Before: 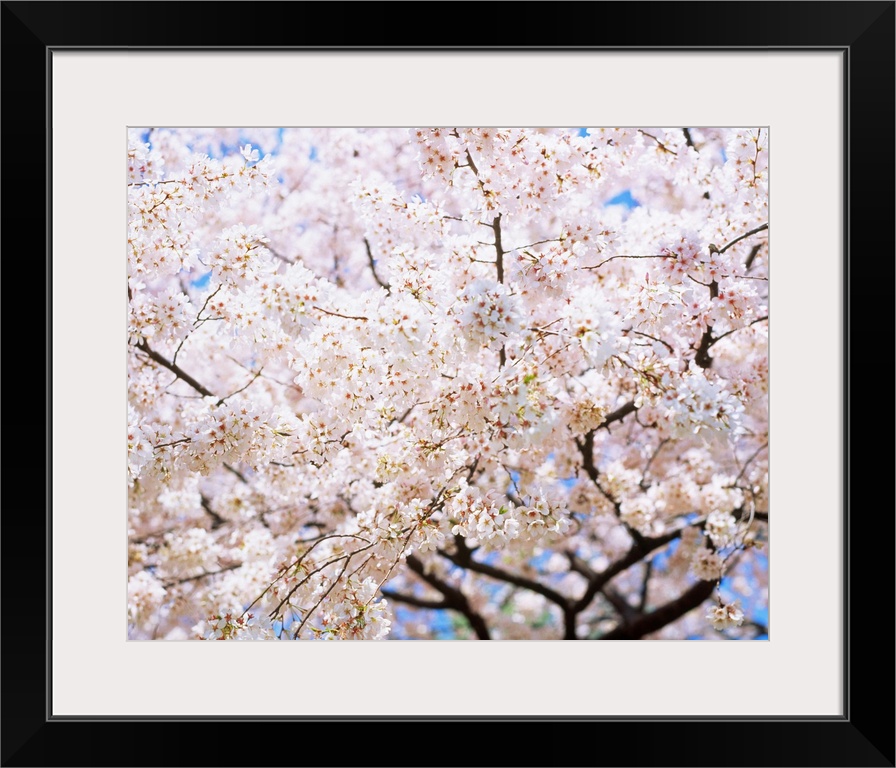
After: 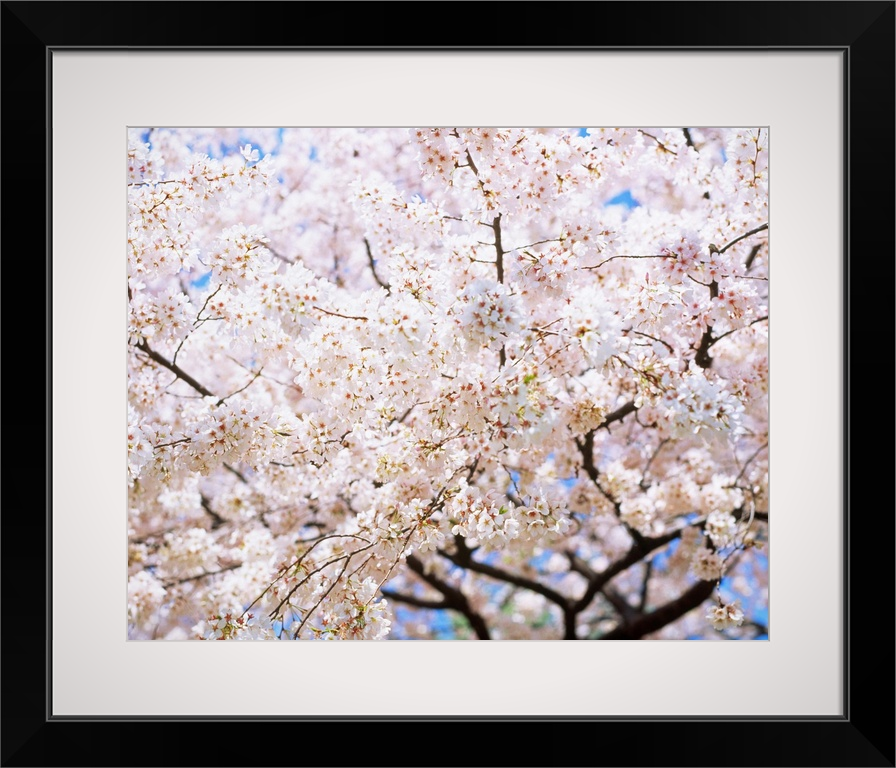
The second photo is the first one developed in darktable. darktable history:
vignetting: brightness -0.308, saturation -0.058, automatic ratio true
